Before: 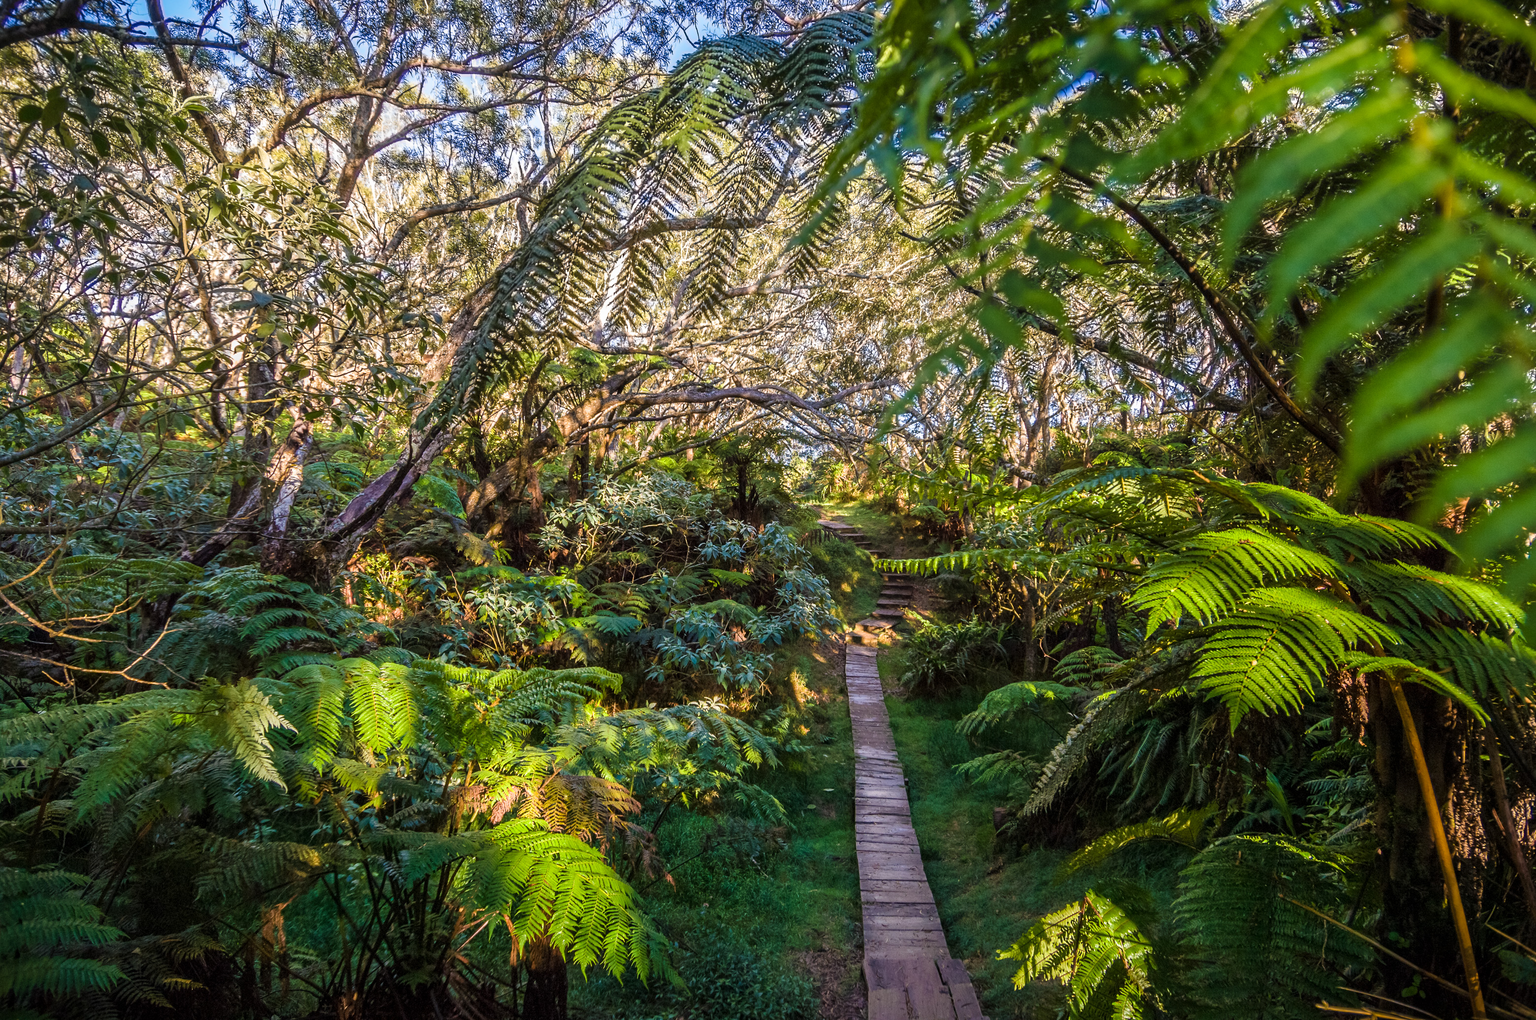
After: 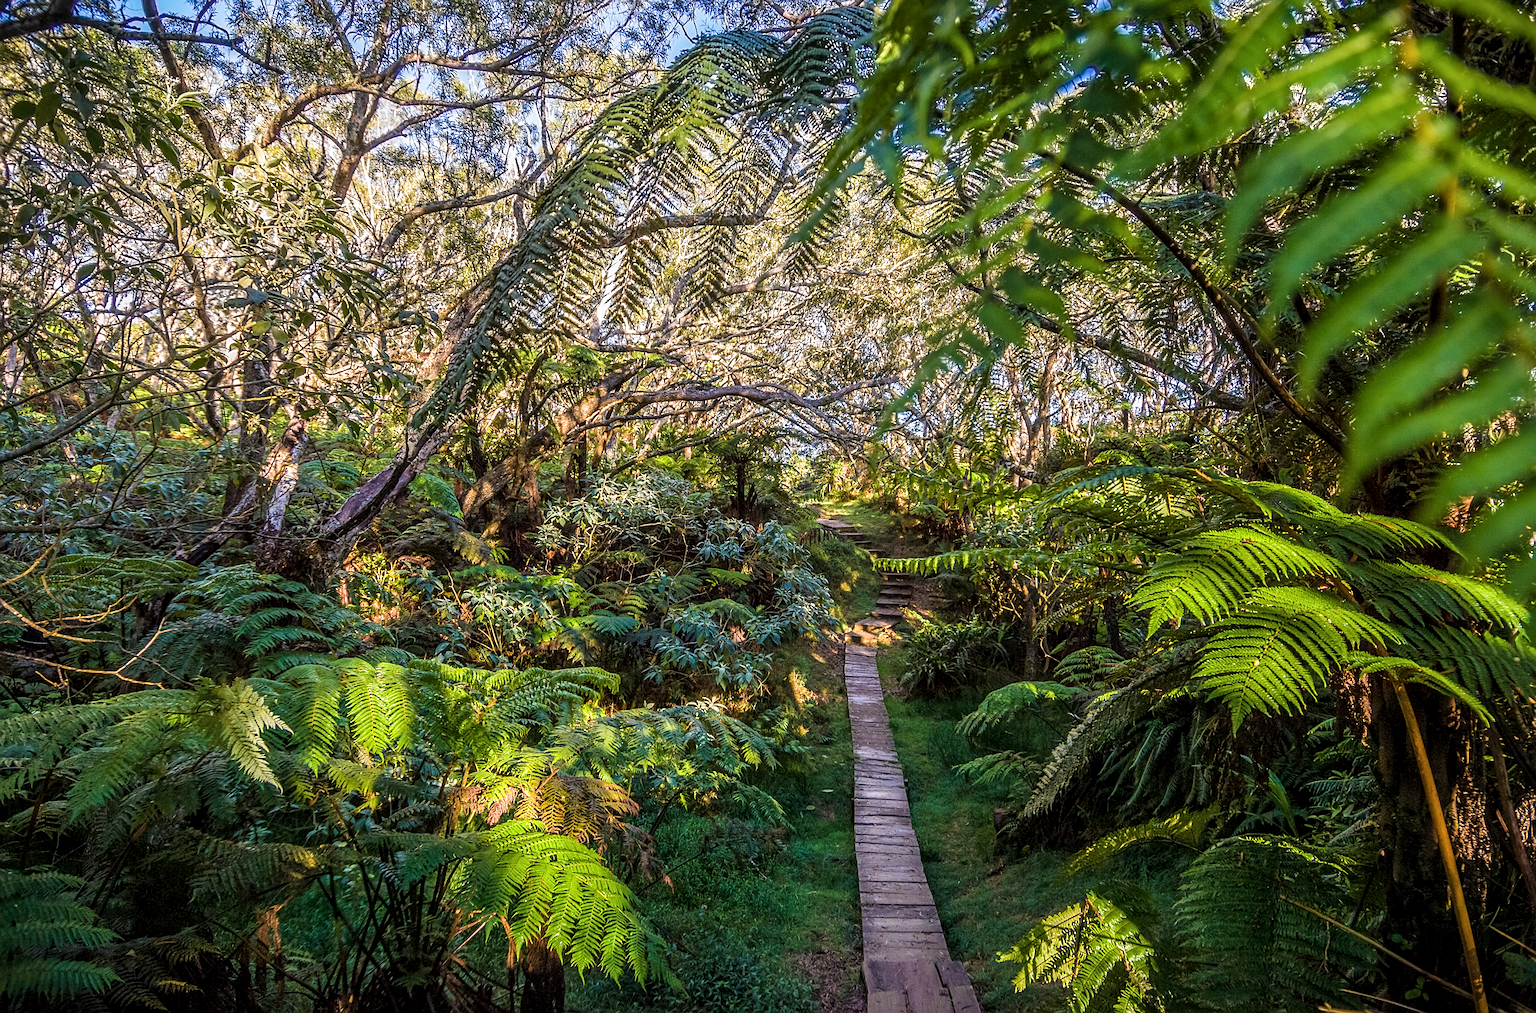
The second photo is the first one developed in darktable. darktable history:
crop: left 0.459%, top 0.496%, right 0.223%, bottom 0.804%
local contrast: on, module defaults
sharpen: on, module defaults
